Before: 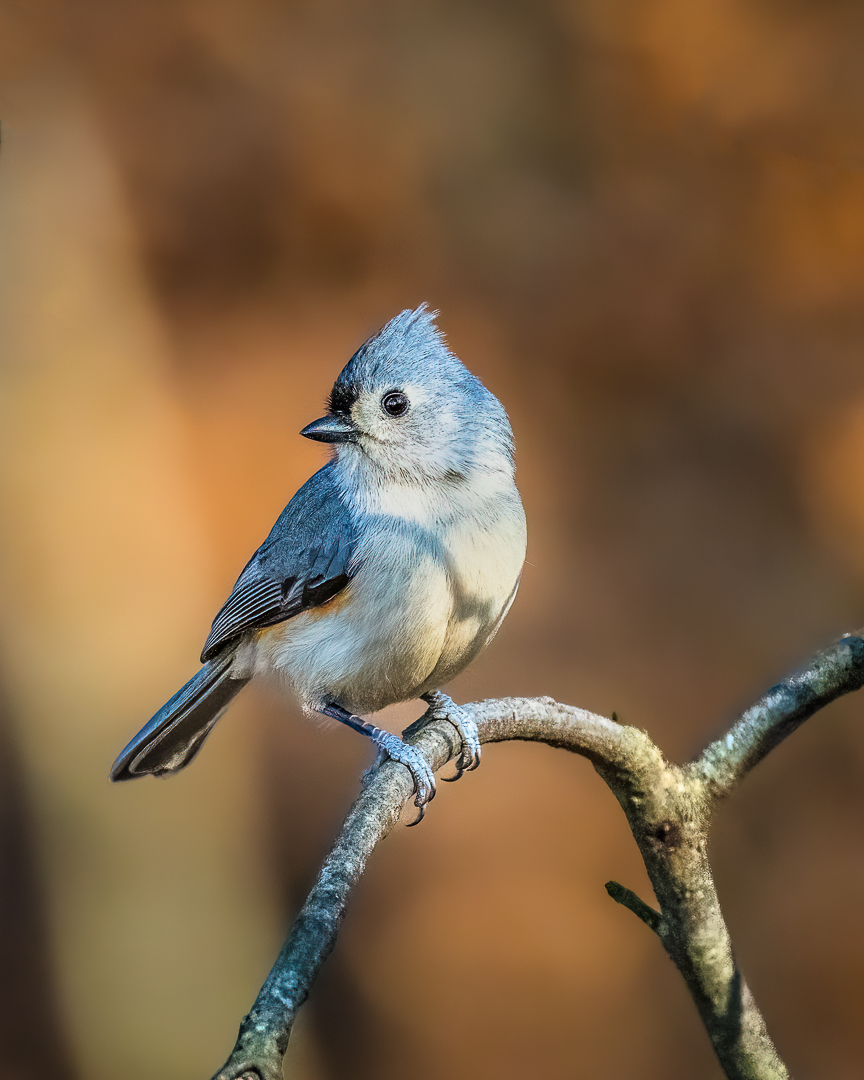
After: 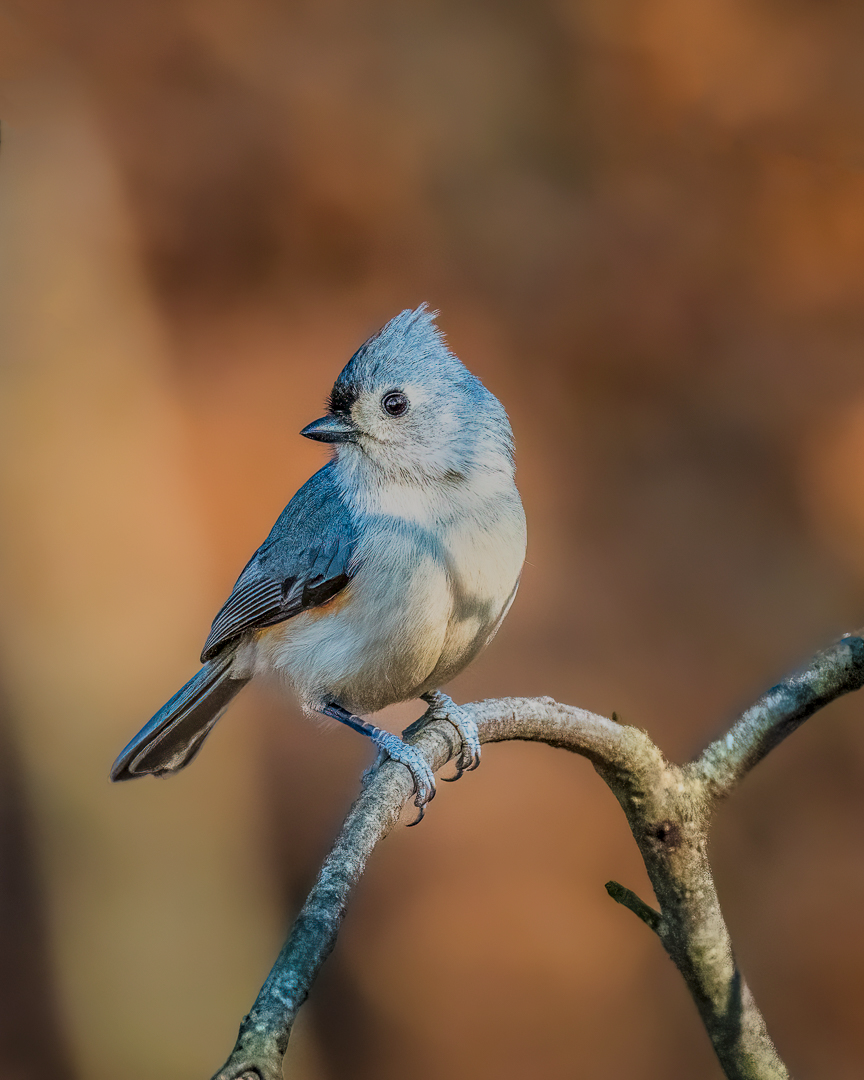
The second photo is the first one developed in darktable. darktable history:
color balance rgb: highlights gain › chroma 0.212%, highlights gain › hue 332.58°, perceptual saturation grading › global saturation 0.838%, hue shift -5.56°, perceptual brilliance grading › global brilliance 2.913%, perceptual brilliance grading › highlights -2.639%, perceptual brilliance grading › shadows 3.066%, contrast -21.647%
exposure: exposure -0.383 EV, compensate highlight preservation false
local contrast: on, module defaults
